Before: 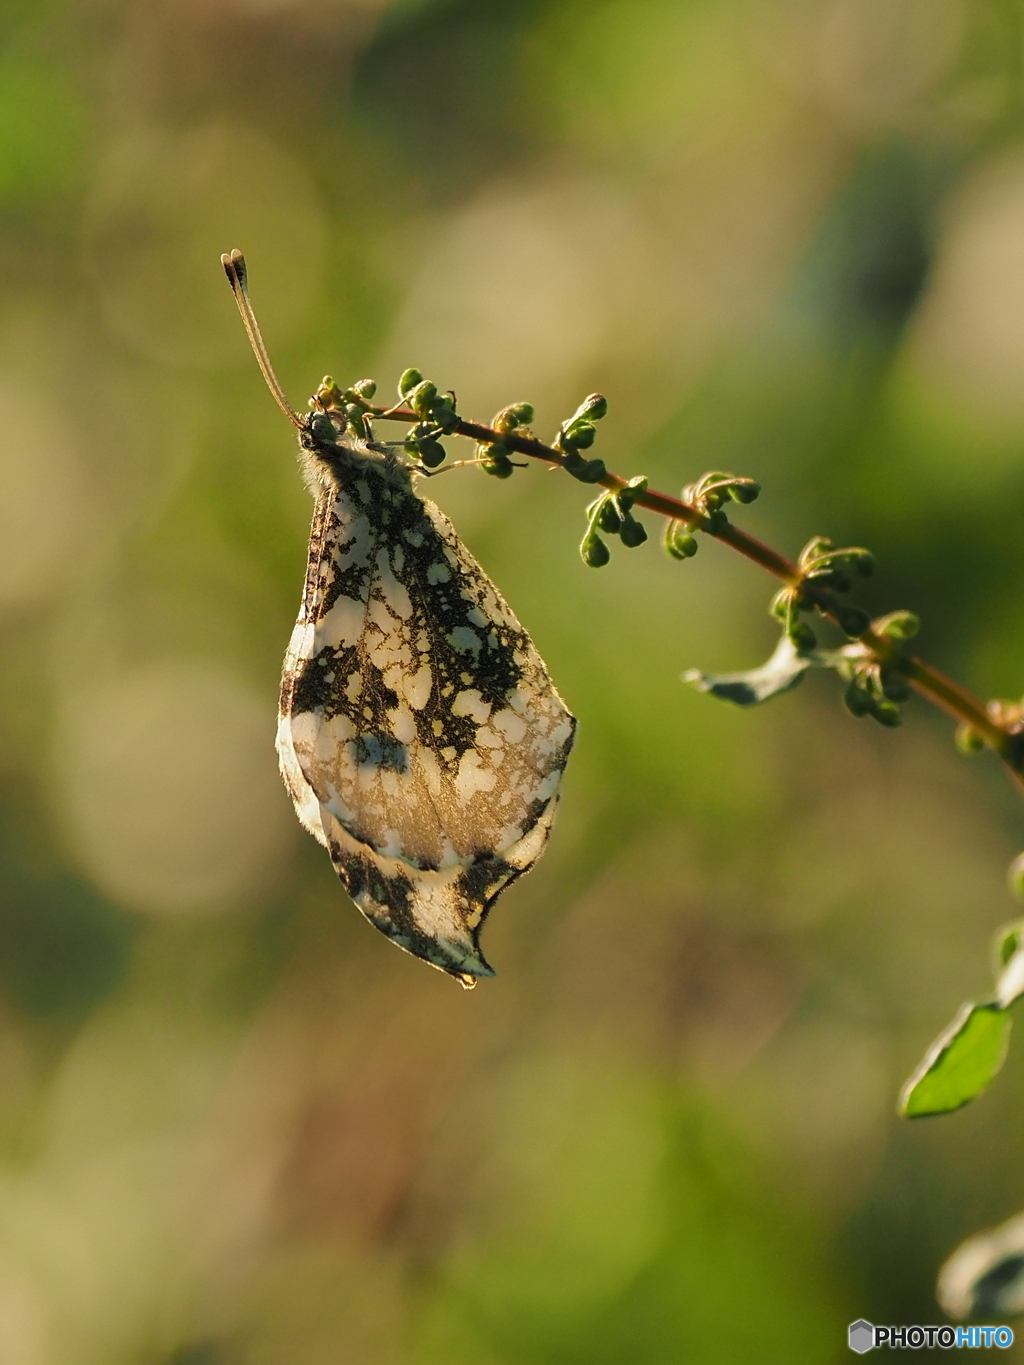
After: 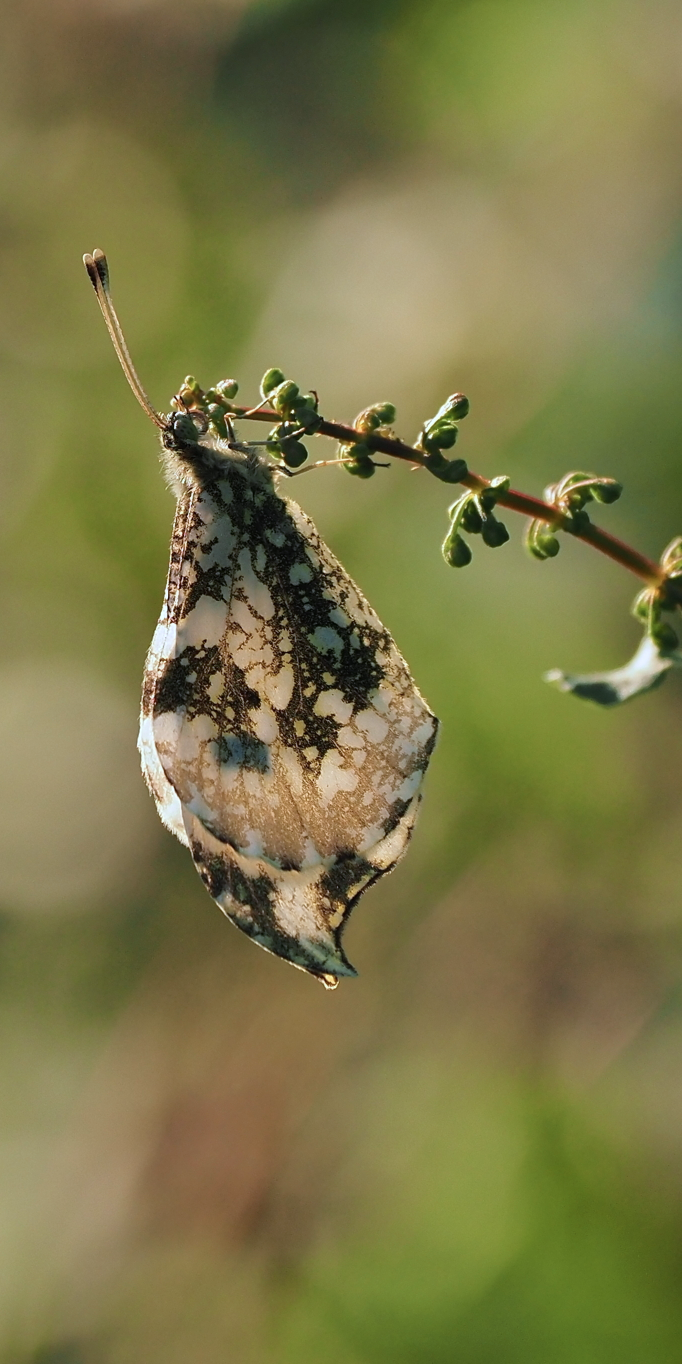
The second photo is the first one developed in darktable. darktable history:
crop and rotate: left 13.537%, right 19.796%
color correction: highlights a* -2.24, highlights b* -18.1
